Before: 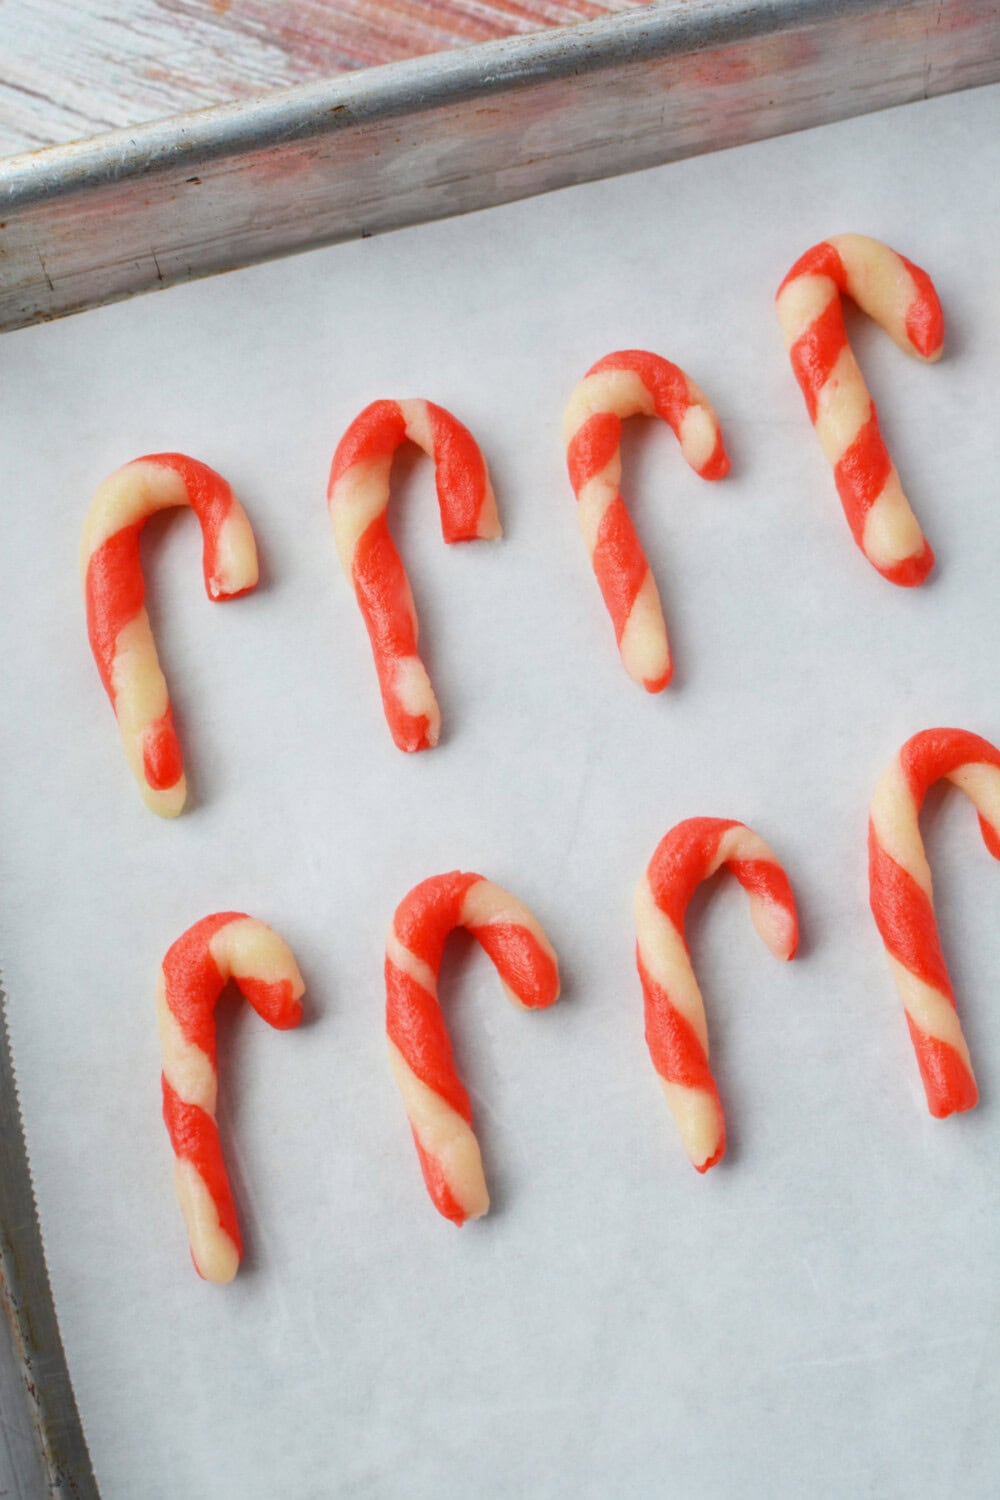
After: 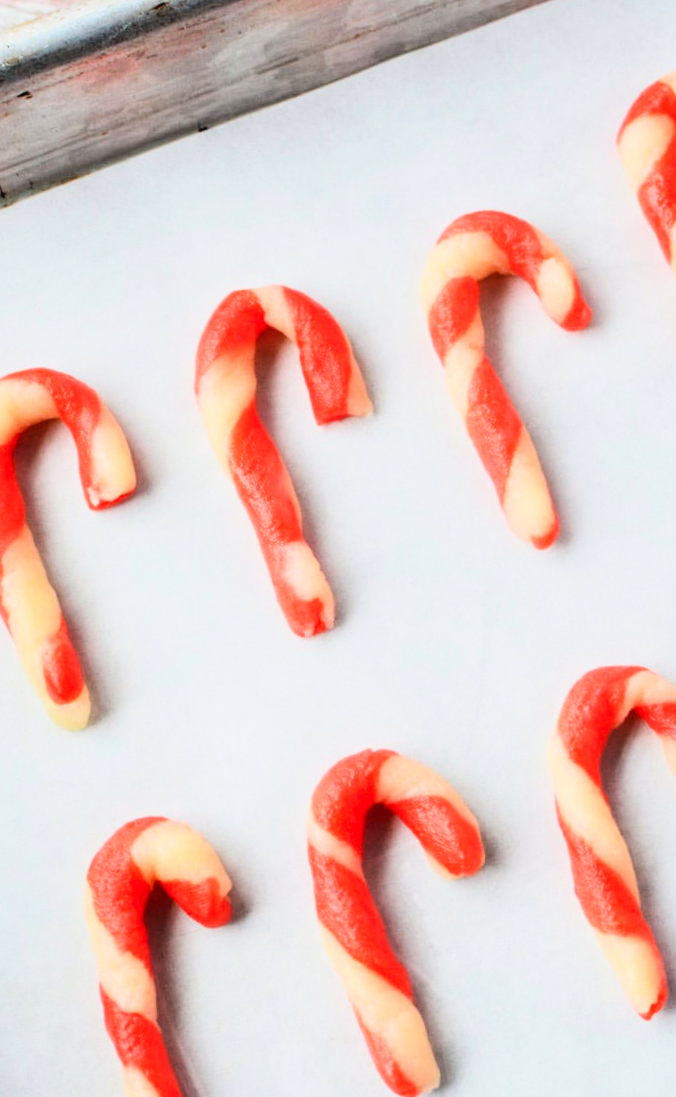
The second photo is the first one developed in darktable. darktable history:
crop: left 16.202%, top 11.208%, right 26.045%, bottom 20.557%
filmic rgb: black relative exposure -4 EV, white relative exposure 3 EV, hardness 3.02, contrast 1.5
contrast brightness saturation: contrast 0.2, brightness 0.16, saturation 0.22
rotate and perspective: rotation -6.83°, automatic cropping off
exposure: compensate exposure bias true, compensate highlight preservation false
